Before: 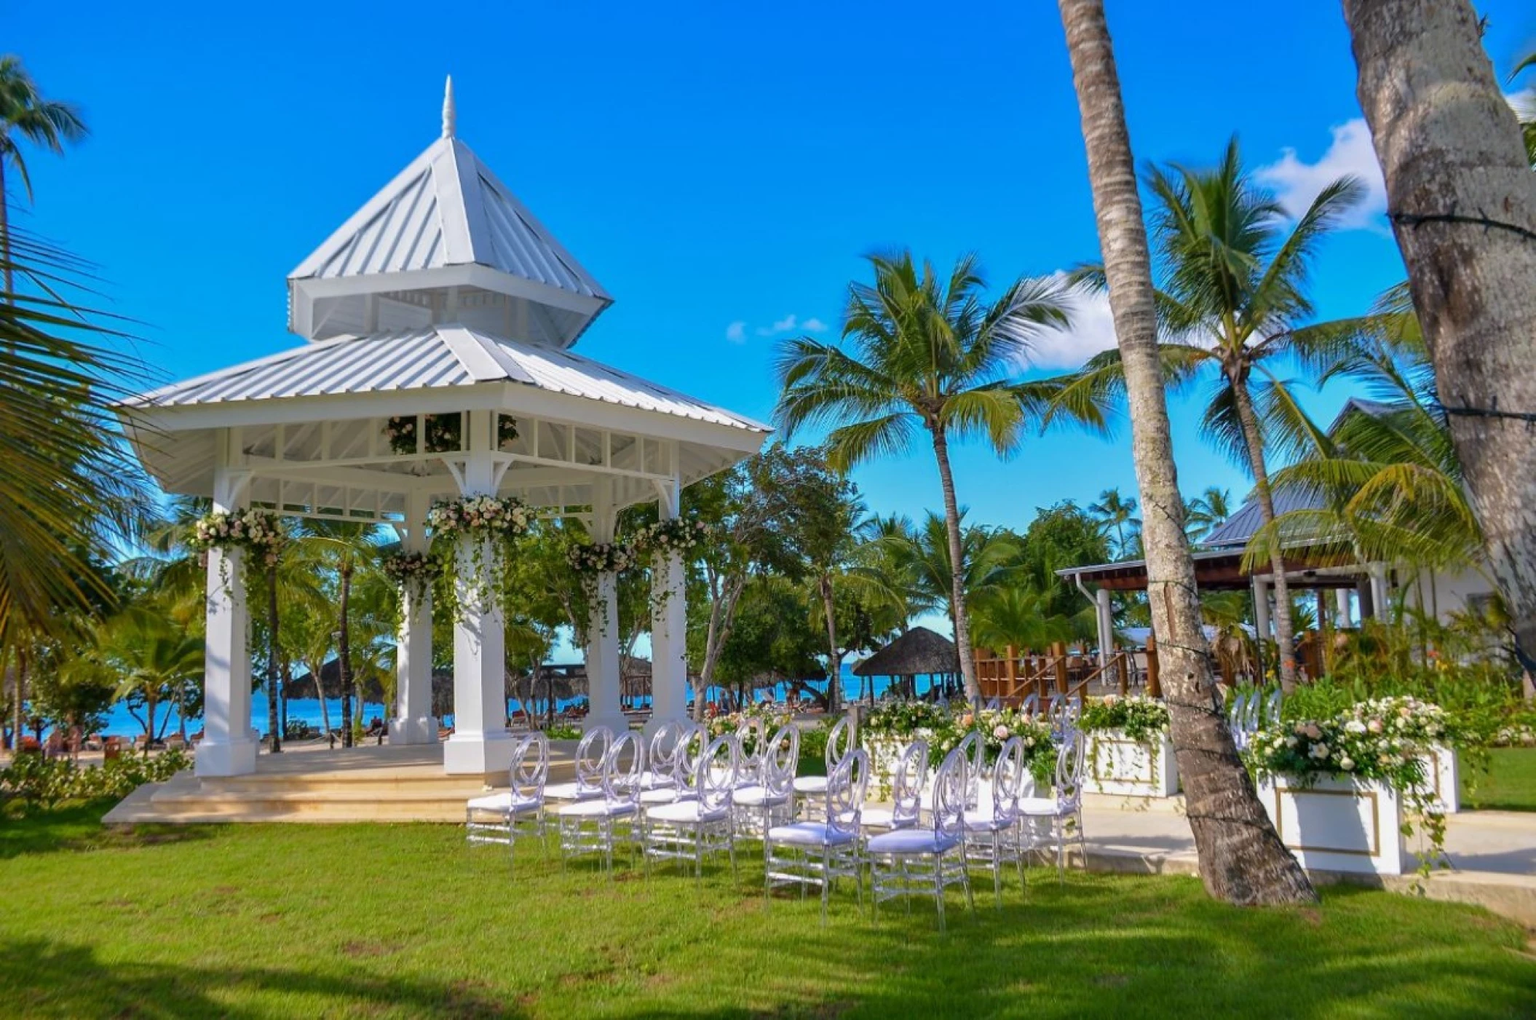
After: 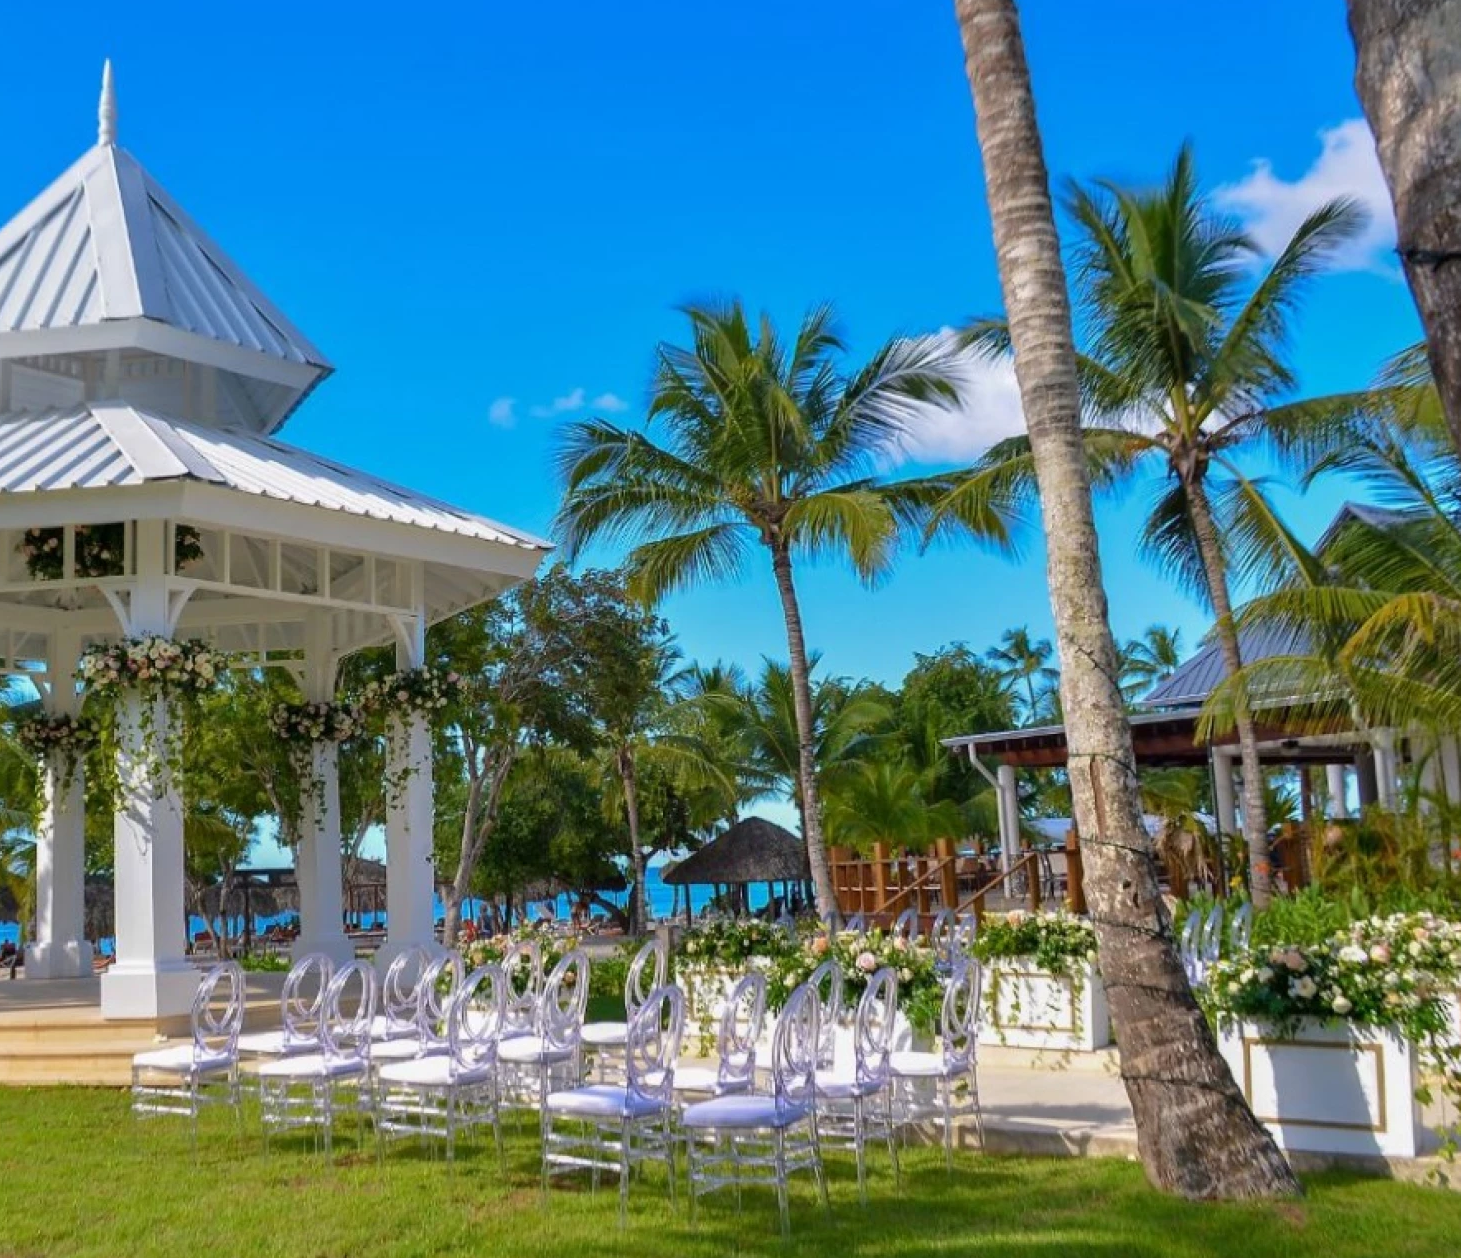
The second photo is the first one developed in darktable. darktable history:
crop and rotate: left 24.154%, top 3.191%, right 6.576%, bottom 7.002%
